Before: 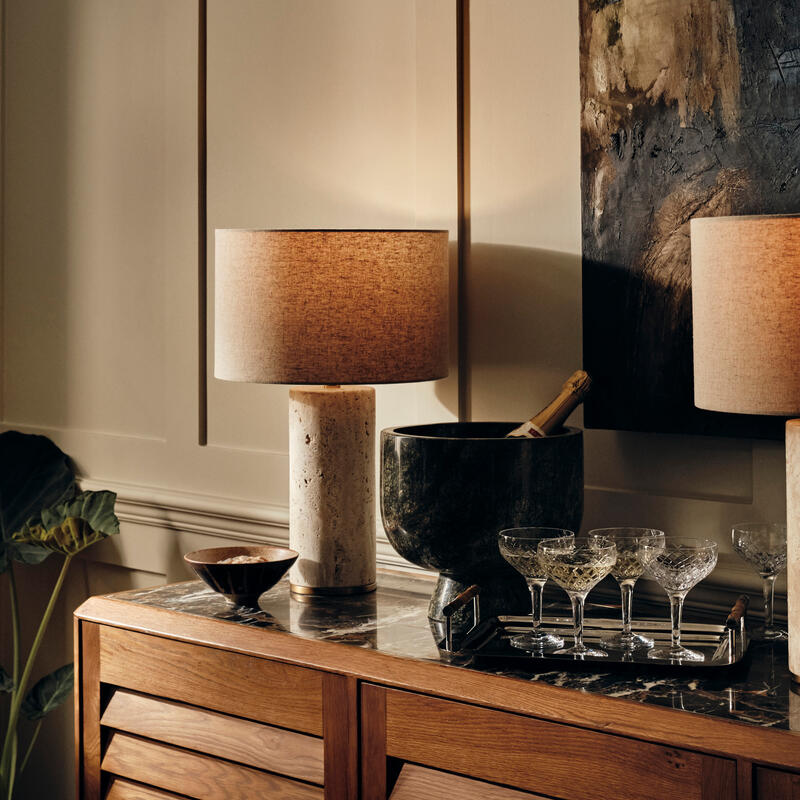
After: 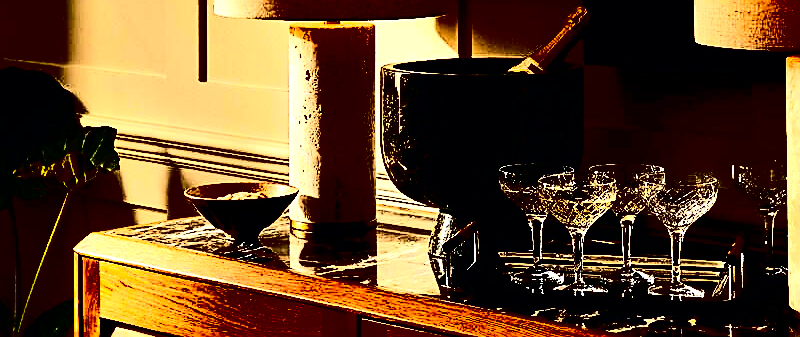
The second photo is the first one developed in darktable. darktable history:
color zones: curves: ch1 [(0.25, 0.61) (0.75, 0.248)]
crop: top 45.54%, bottom 12.272%
sharpen: radius 1.646, amount 1.281
tone equalizer: -8 EV -1.06 EV, -7 EV -0.991 EV, -6 EV -0.878 EV, -5 EV -0.546 EV, -3 EV 0.604 EV, -2 EV 0.879 EV, -1 EV 1.01 EV, +0 EV 1.06 EV, edges refinement/feathering 500, mask exposure compensation -1.57 EV, preserve details no
contrast brightness saturation: contrast 0.753, brightness -0.998, saturation 0.996
